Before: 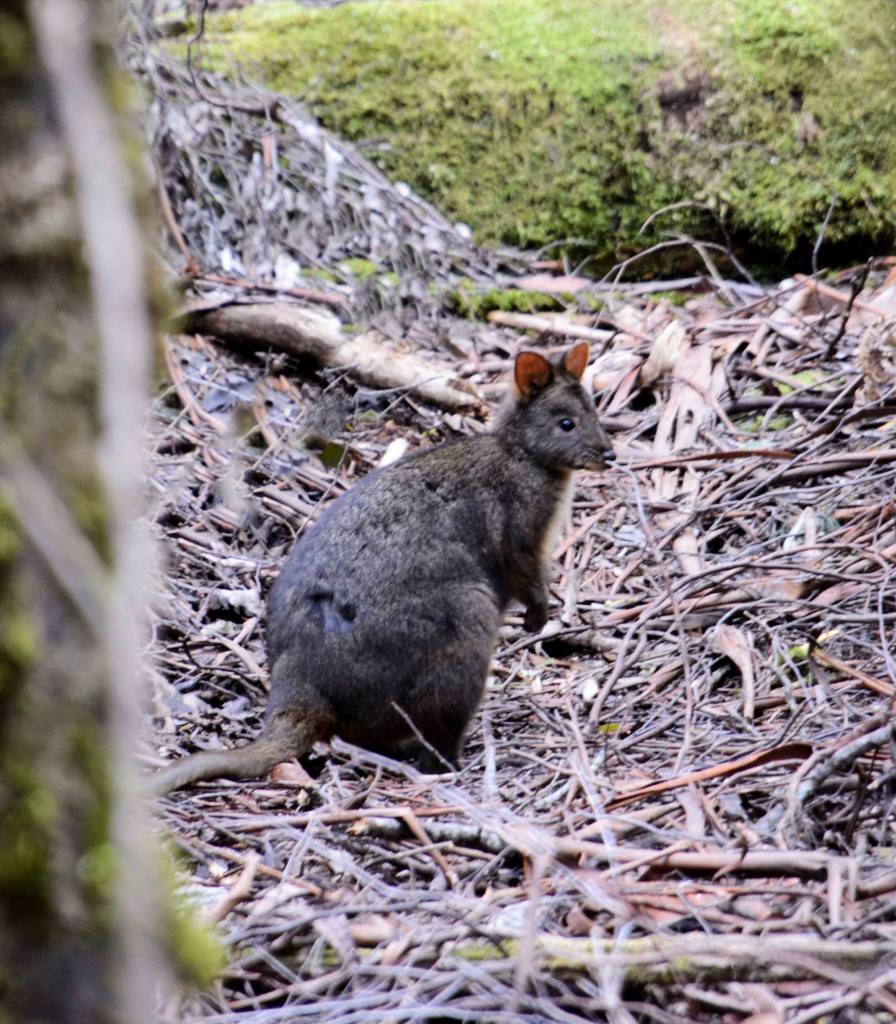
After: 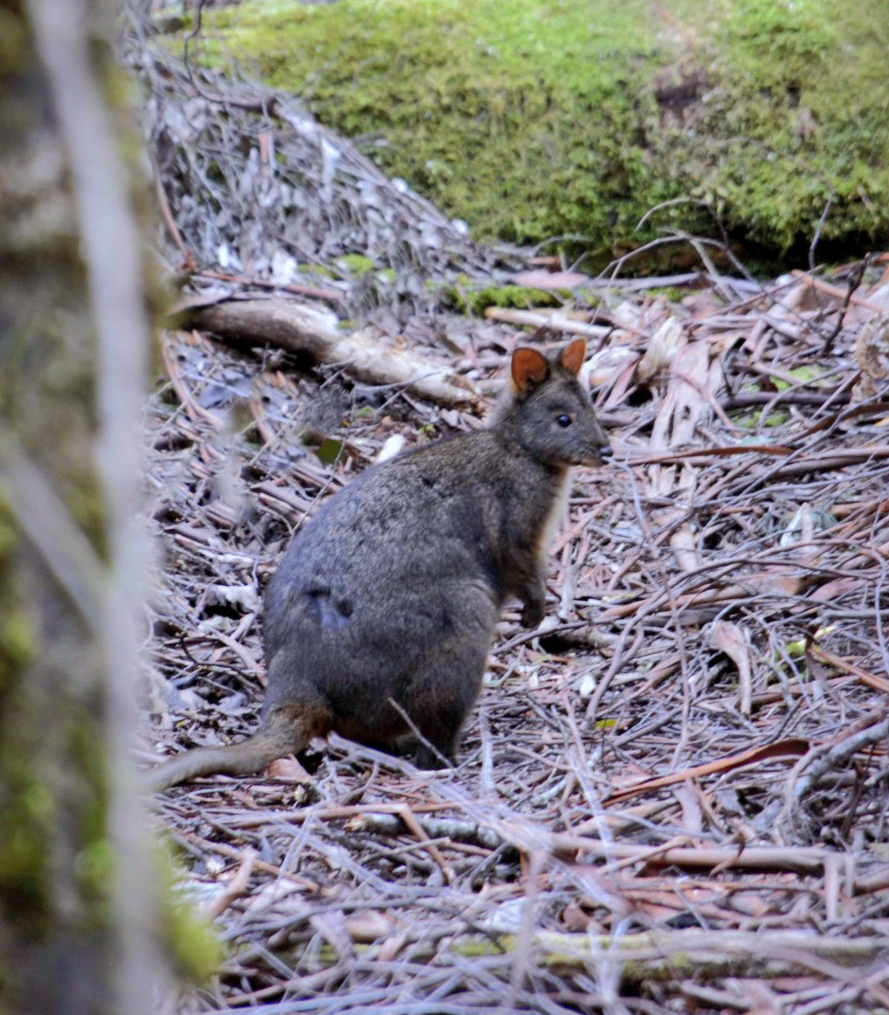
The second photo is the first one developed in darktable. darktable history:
white balance: red 0.967, blue 1.049
shadows and highlights: shadows 60, highlights -60
crop: left 0.434%, top 0.485%, right 0.244%, bottom 0.386%
